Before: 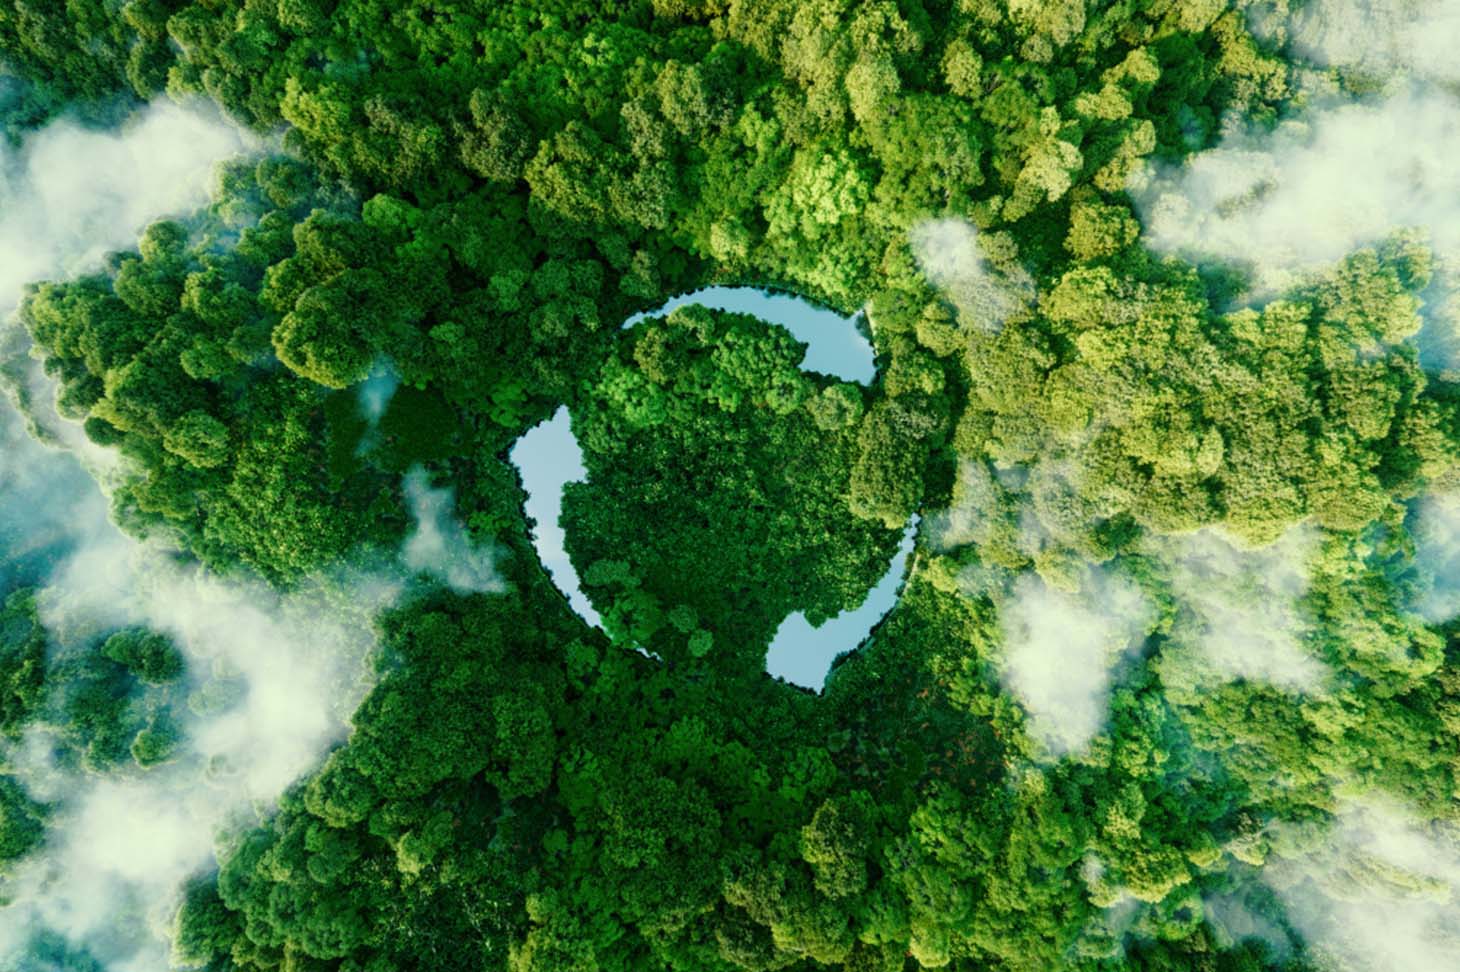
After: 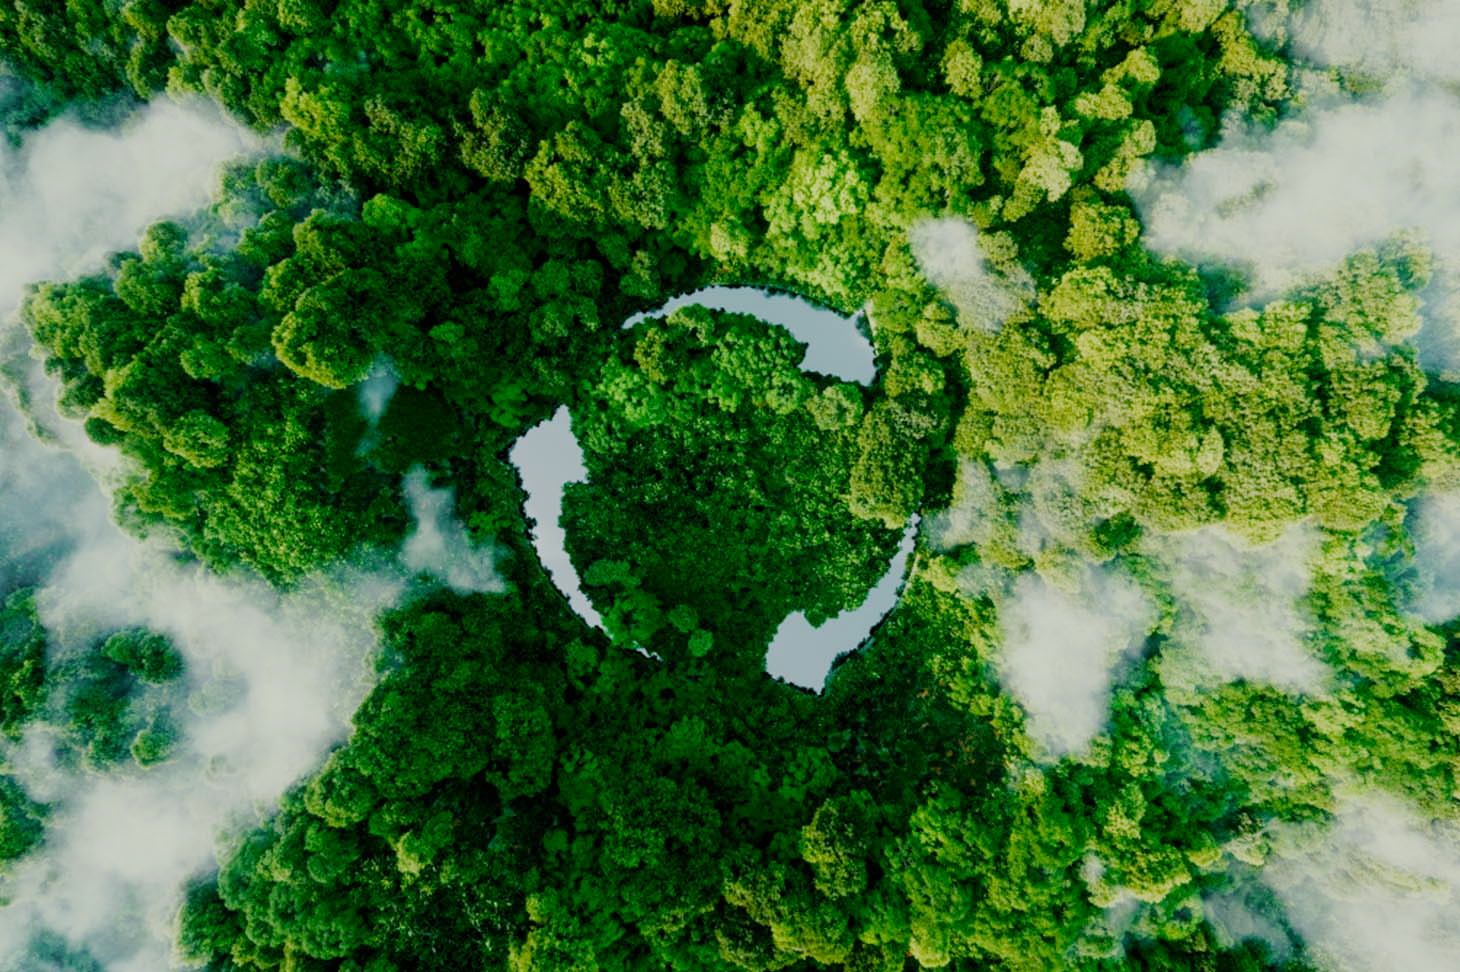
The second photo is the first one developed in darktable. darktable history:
filmic rgb: black relative exposure -7.65 EV, white relative exposure 4.56 EV, hardness 3.61, preserve chrominance no, color science v3 (2019), use custom middle-gray values true
color zones: curves: ch1 [(0.25, 0.61) (0.75, 0.248)]
